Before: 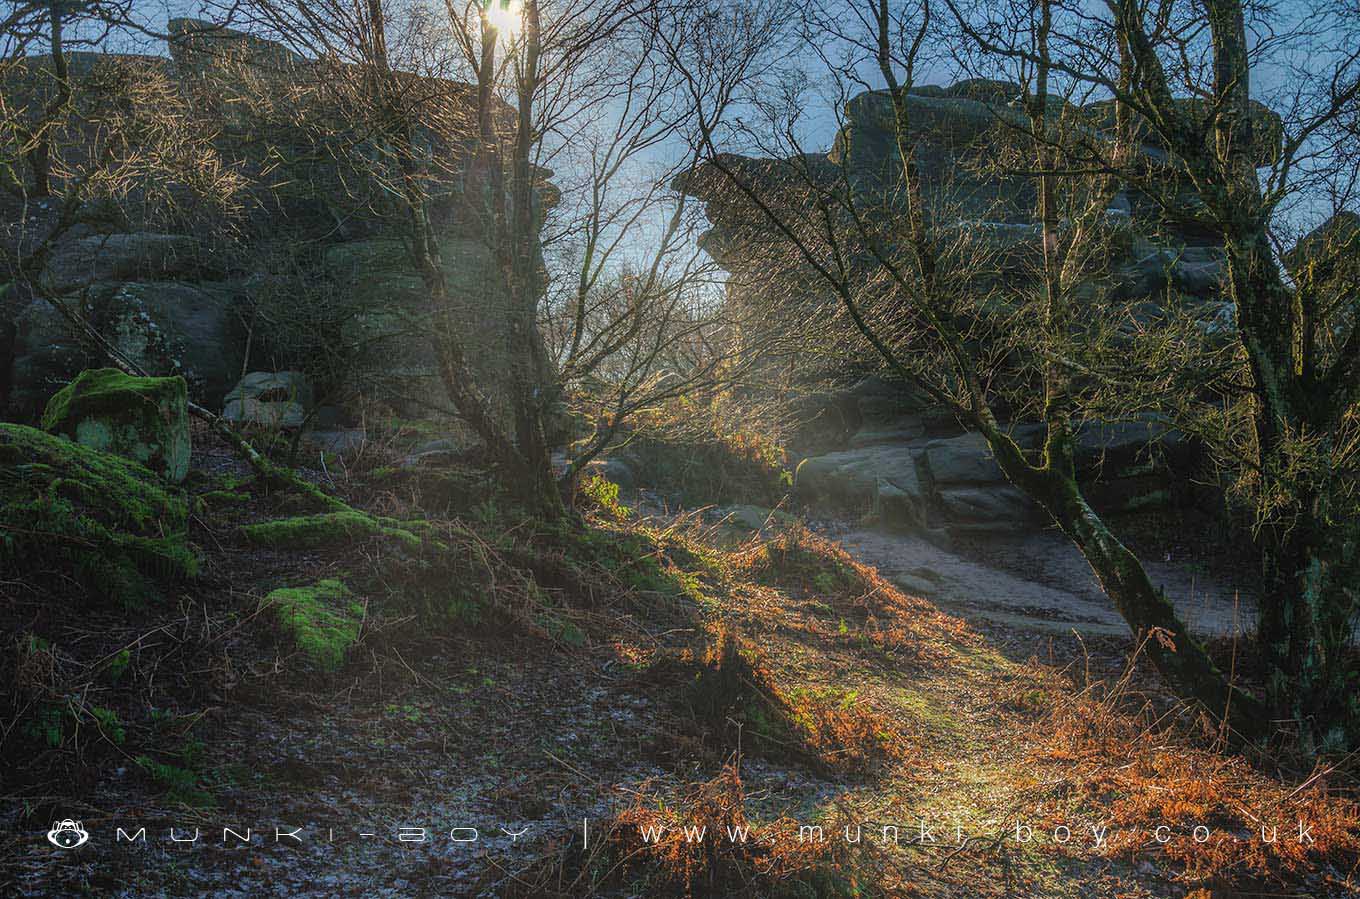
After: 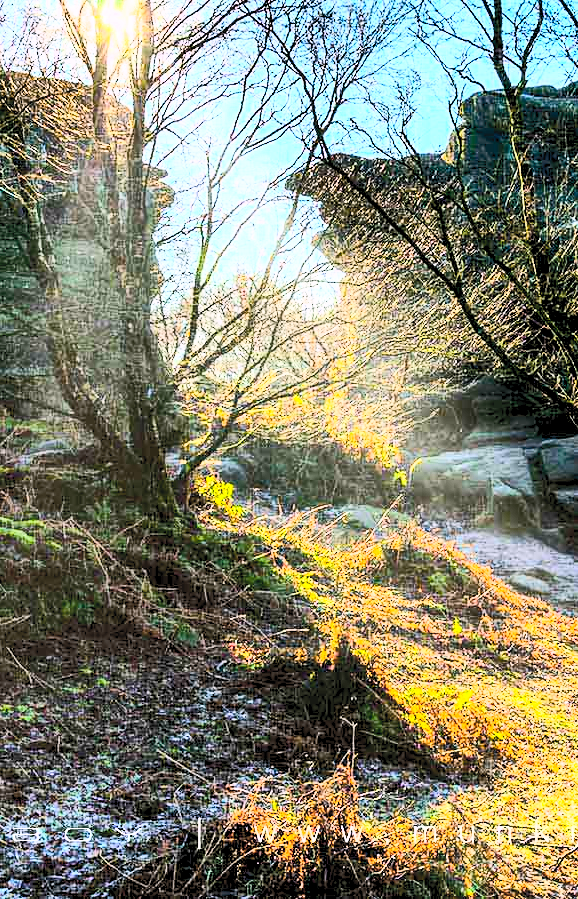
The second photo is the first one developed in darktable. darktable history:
color balance rgb: power › hue 172.01°, highlights gain › chroma 1.494%, highlights gain › hue 309.41°, global offset › luminance -1.446%, perceptual saturation grading › global saturation 43.104%
tone equalizer: -8 EV -0.383 EV, -7 EV -0.358 EV, -6 EV -0.368 EV, -5 EV -0.182 EV, -3 EV 0.189 EV, -2 EV 0.353 EV, -1 EV 0.374 EV, +0 EV 0.418 EV
crop: left 28.403%, right 29.061%
exposure: black level correction 0.004, exposure 0.015 EV, compensate exposure bias true, compensate highlight preservation false
shadows and highlights: soften with gaussian
contrast brightness saturation: contrast 0.381, brightness 0.514
base curve: curves: ch0 [(0, 0) (0.026, 0.03) (0.109, 0.232) (0.351, 0.748) (0.669, 0.968) (1, 1)]
